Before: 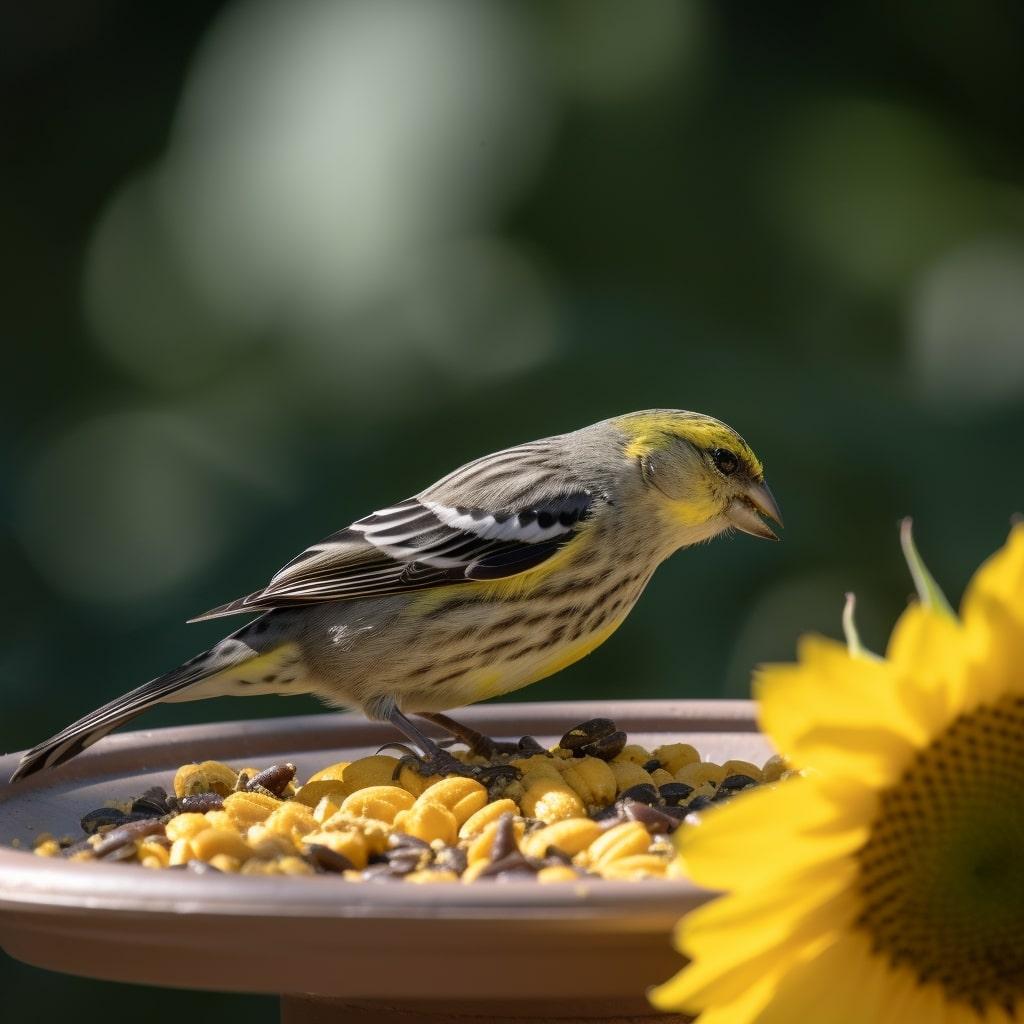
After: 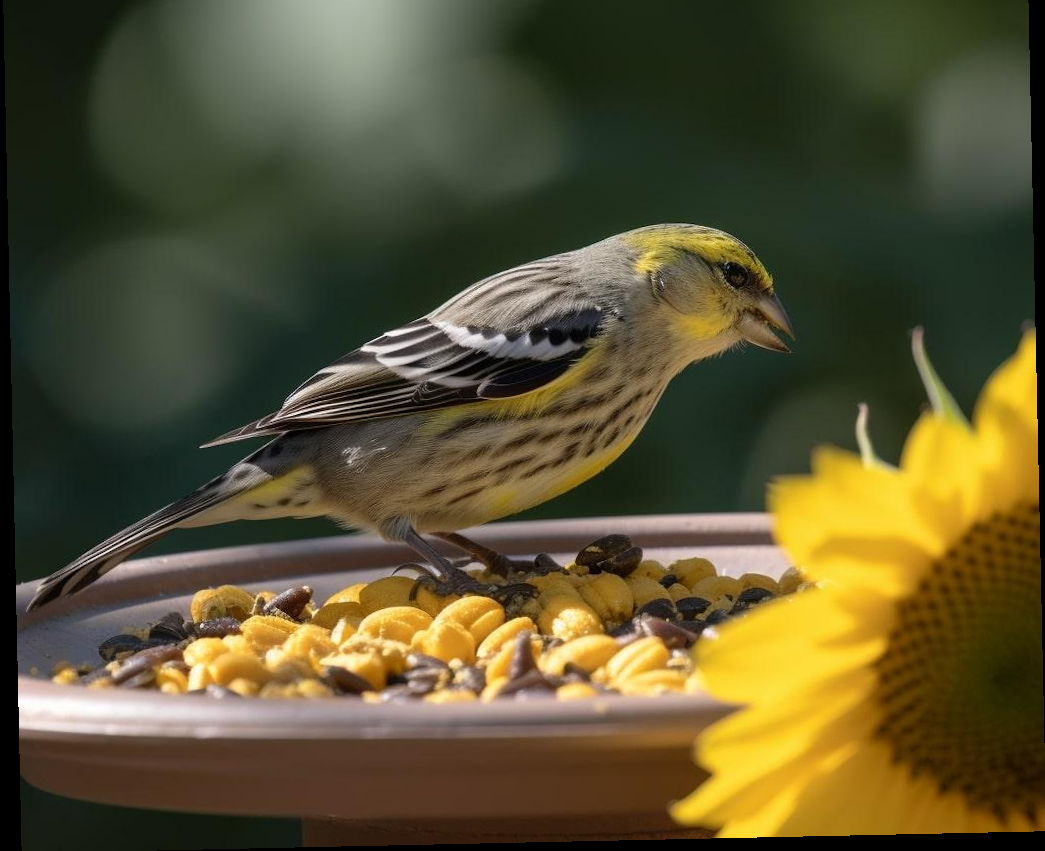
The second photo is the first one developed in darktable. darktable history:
rotate and perspective: rotation -1.24°, automatic cropping off
crop and rotate: top 18.507%
color balance: on, module defaults
